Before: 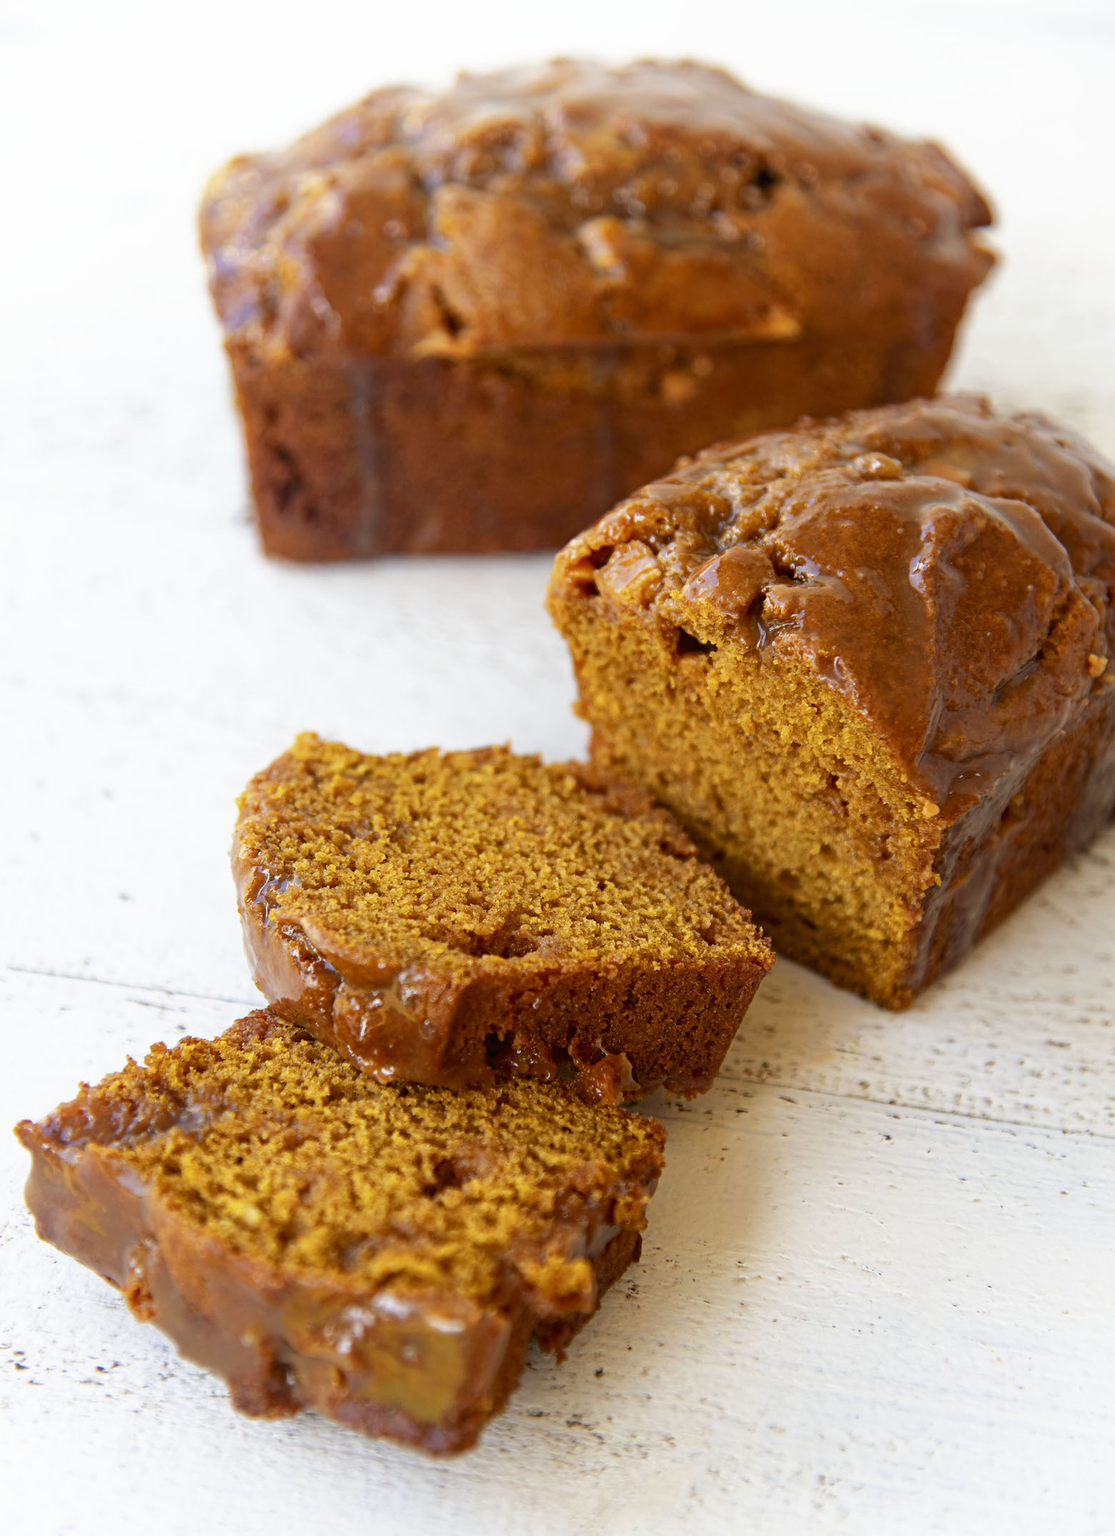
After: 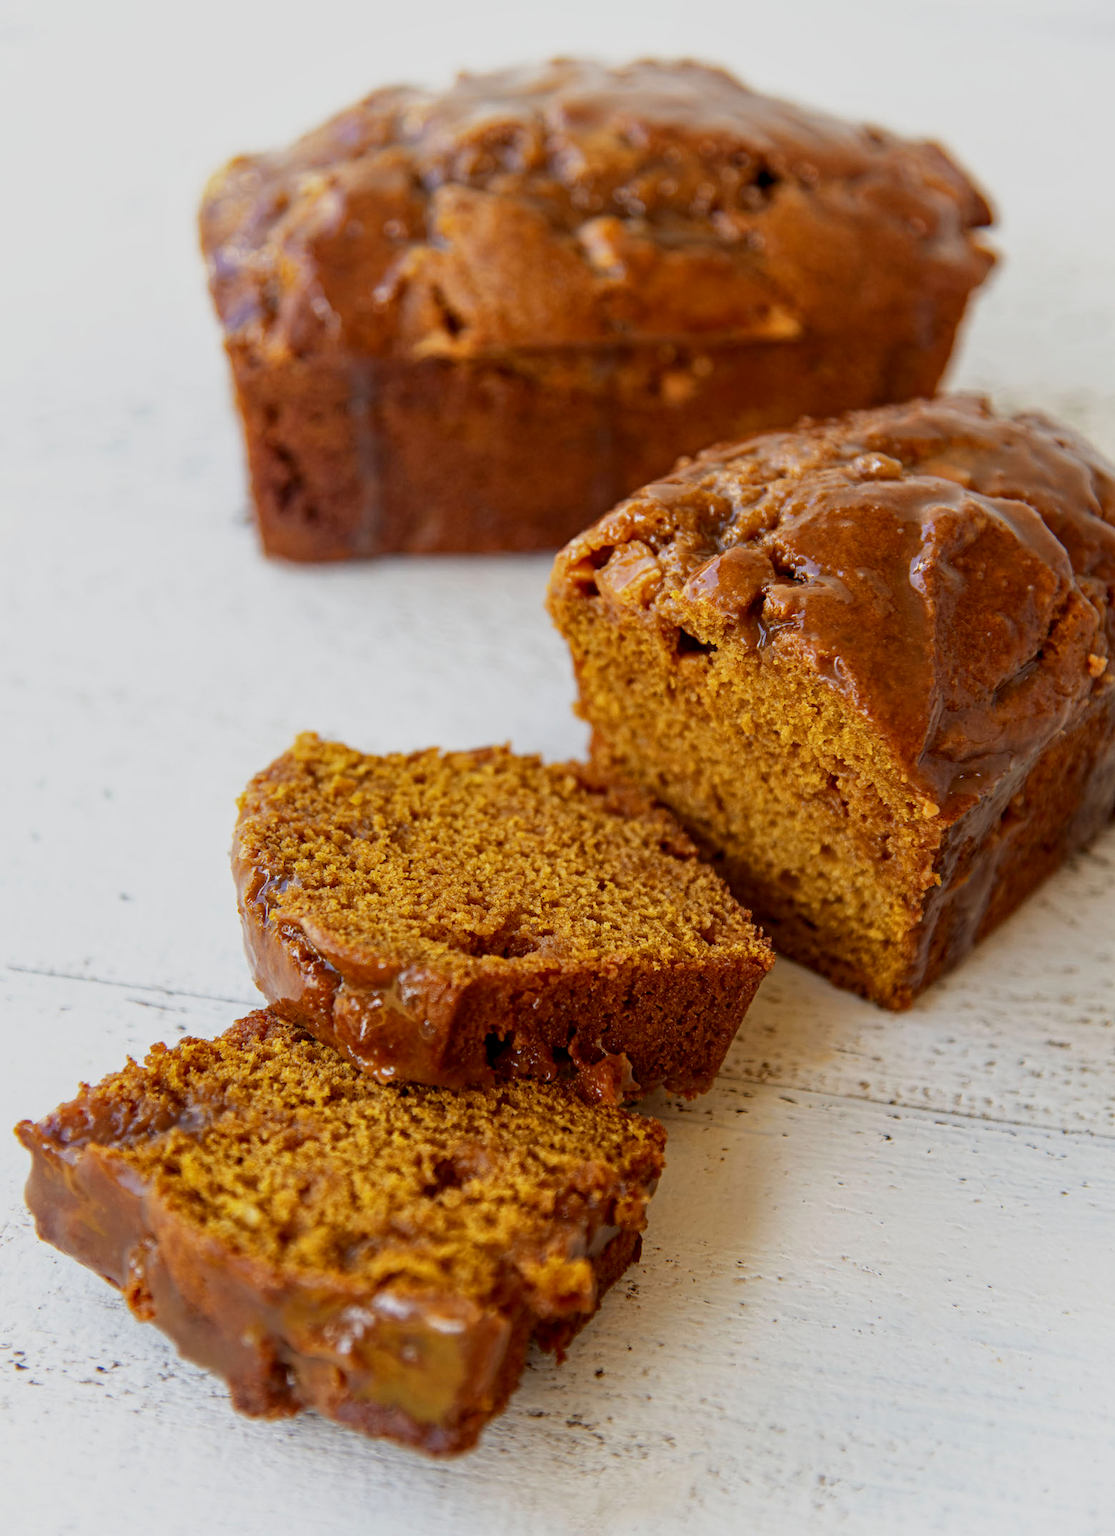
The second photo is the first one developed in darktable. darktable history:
exposure: exposure -0.462 EV, compensate highlight preservation false
local contrast: on, module defaults
